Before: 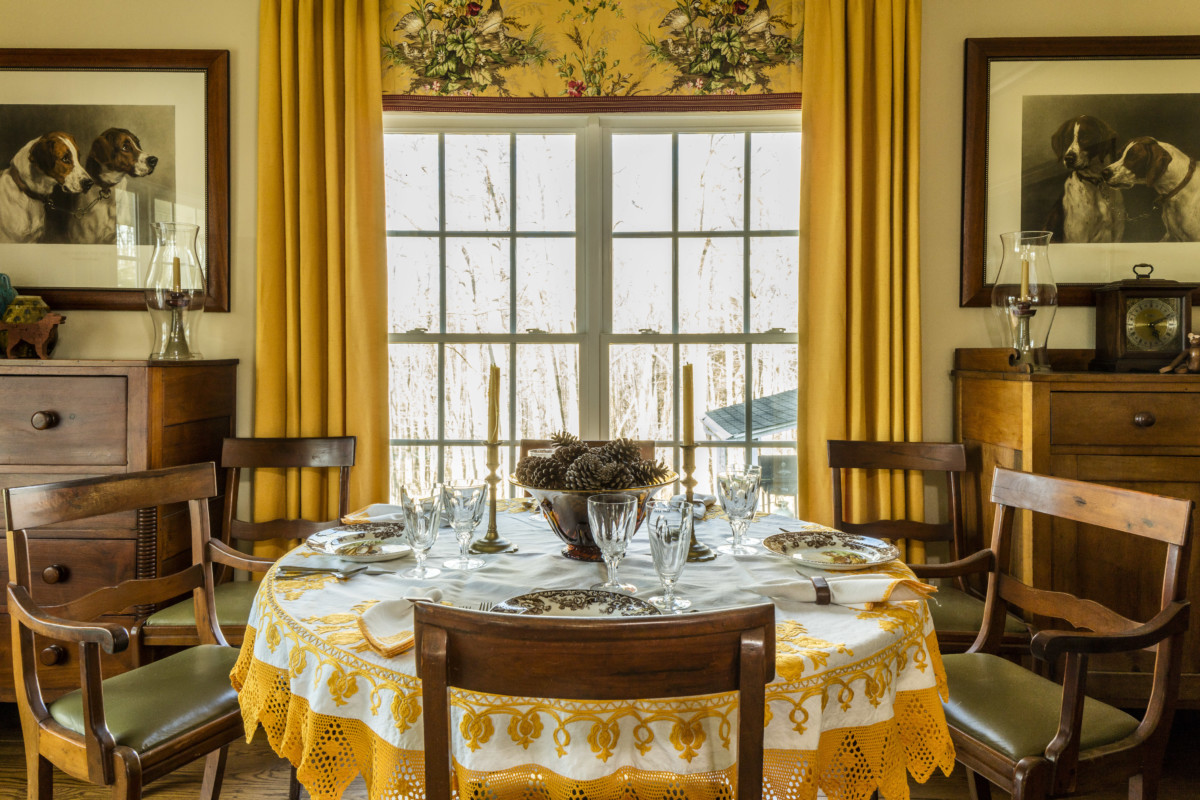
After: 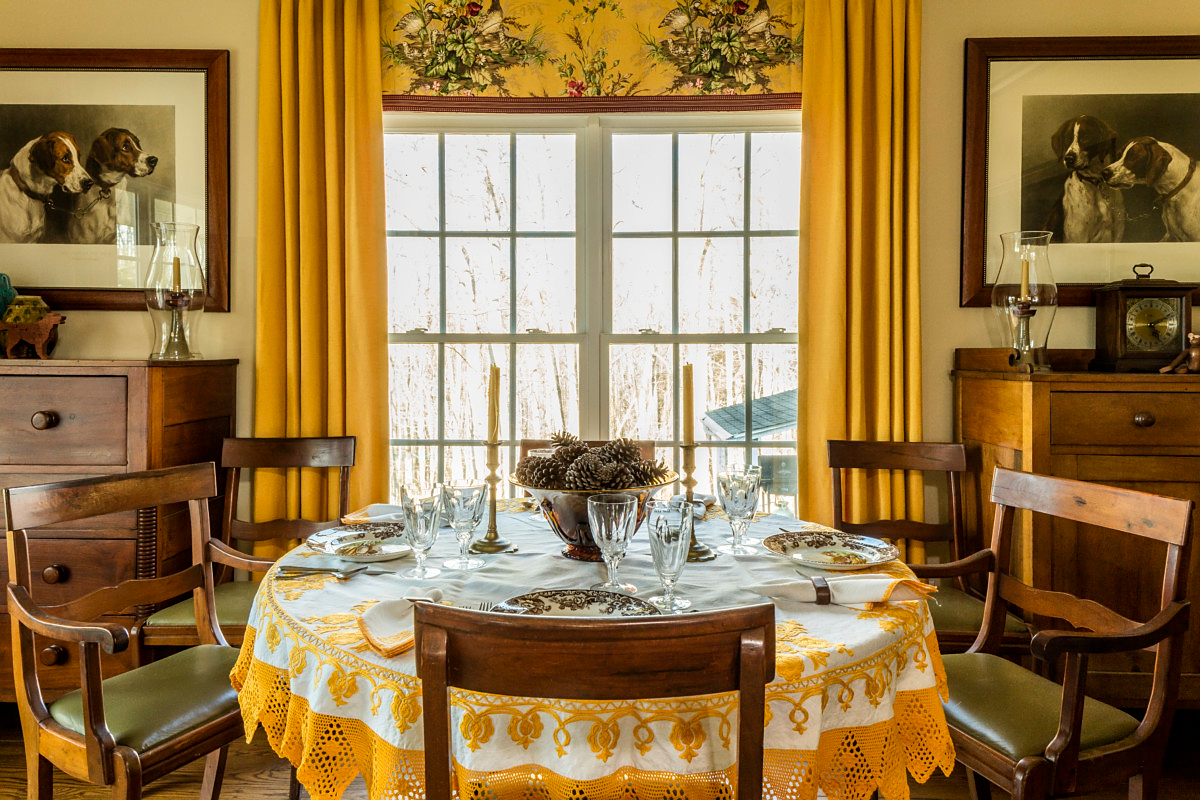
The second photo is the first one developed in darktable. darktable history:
shadows and highlights: shadows -23.08, highlights 46.15, soften with gaussian
sharpen: radius 0.969, amount 0.604
